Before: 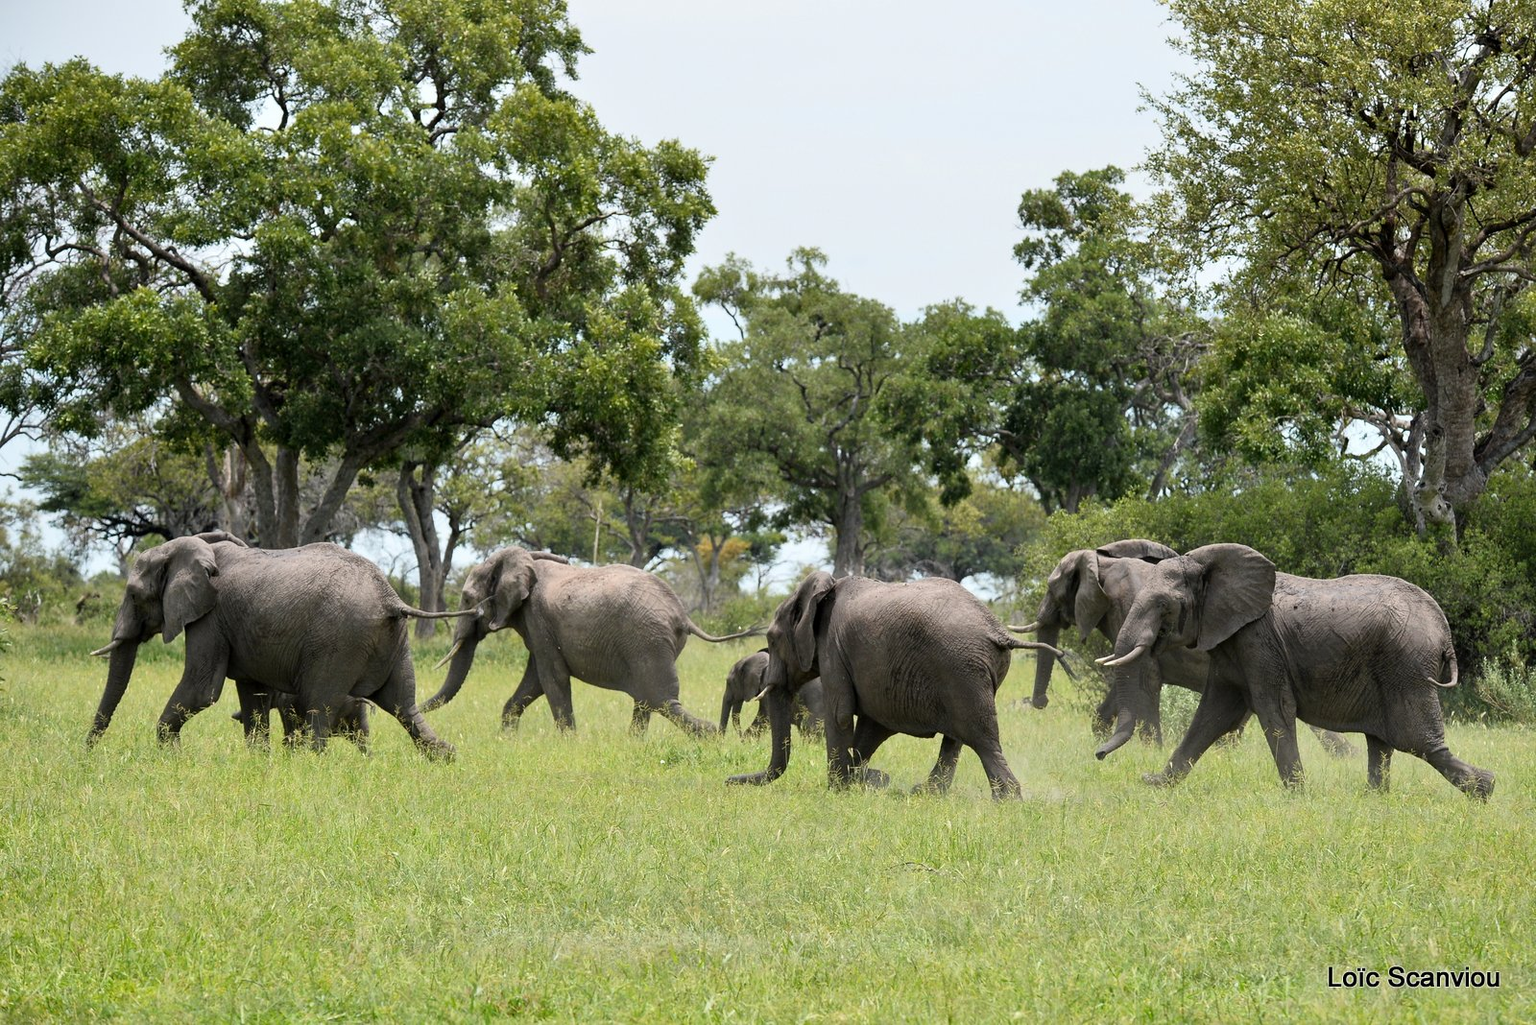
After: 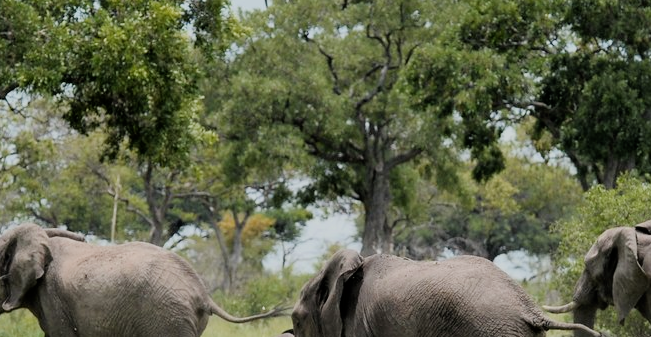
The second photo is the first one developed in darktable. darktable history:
filmic rgb: black relative exposure -7.65 EV, white relative exposure 4.56 EV, hardness 3.61
crop: left 31.736%, top 32.436%, right 27.53%, bottom 35.948%
